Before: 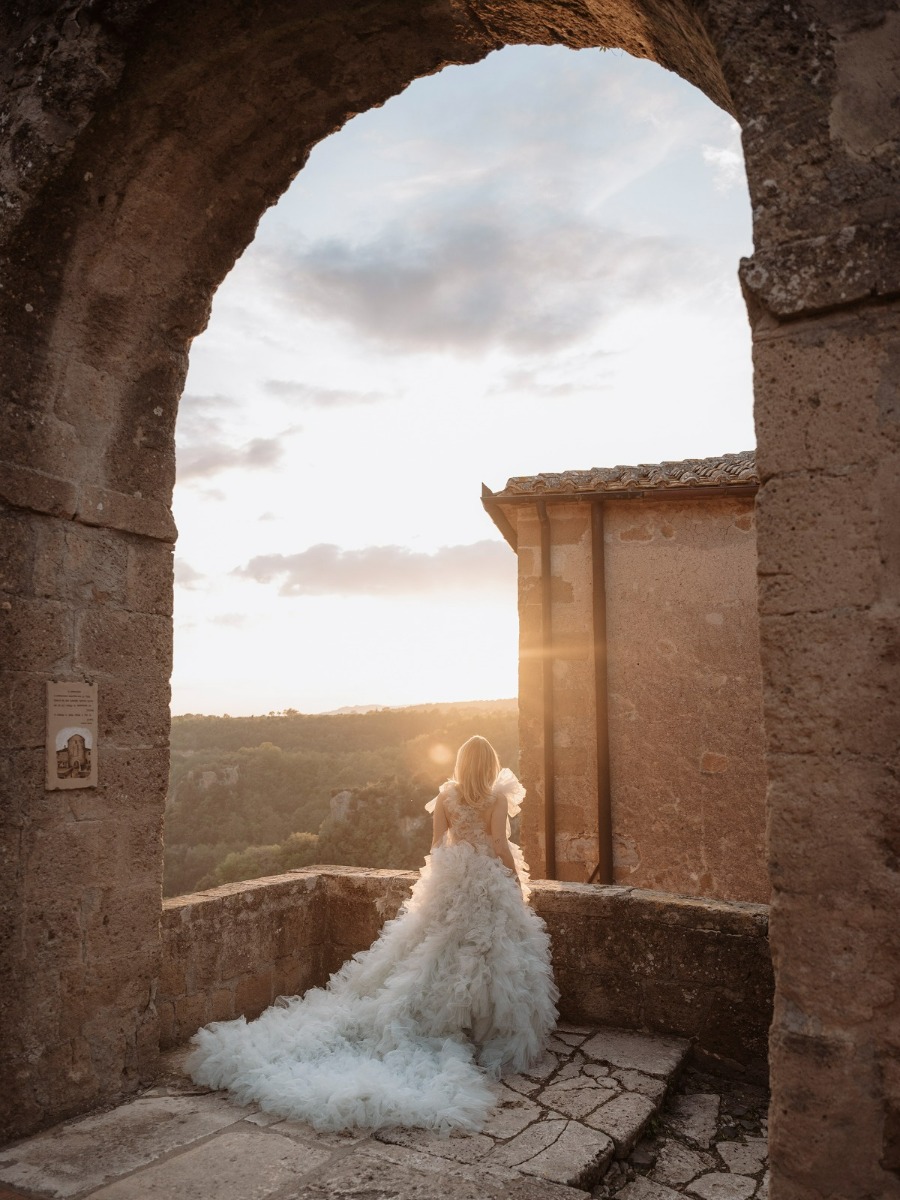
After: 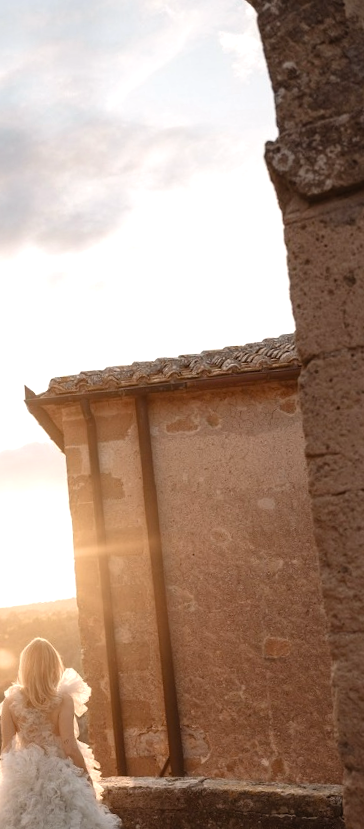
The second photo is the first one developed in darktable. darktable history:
crop and rotate: left 49.936%, top 10.094%, right 13.136%, bottom 24.256%
rotate and perspective: rotation -4.25°, automatic cropping off
color balance rgb: shadows lift › chroma 1%, shadows lift › hue 28.8°, power › hue 60°, highlights gain › chroma 1%, highlights gain › hue 60°, global offset › luminance 0.25%, perceptual saturation grading › highlights -20%, perceptual saturation grading › shadows 20%, perceptual brilliance grading › highlights 10%, perceptual brilliance grading › shadows -5%, global vibrance 19.67%
